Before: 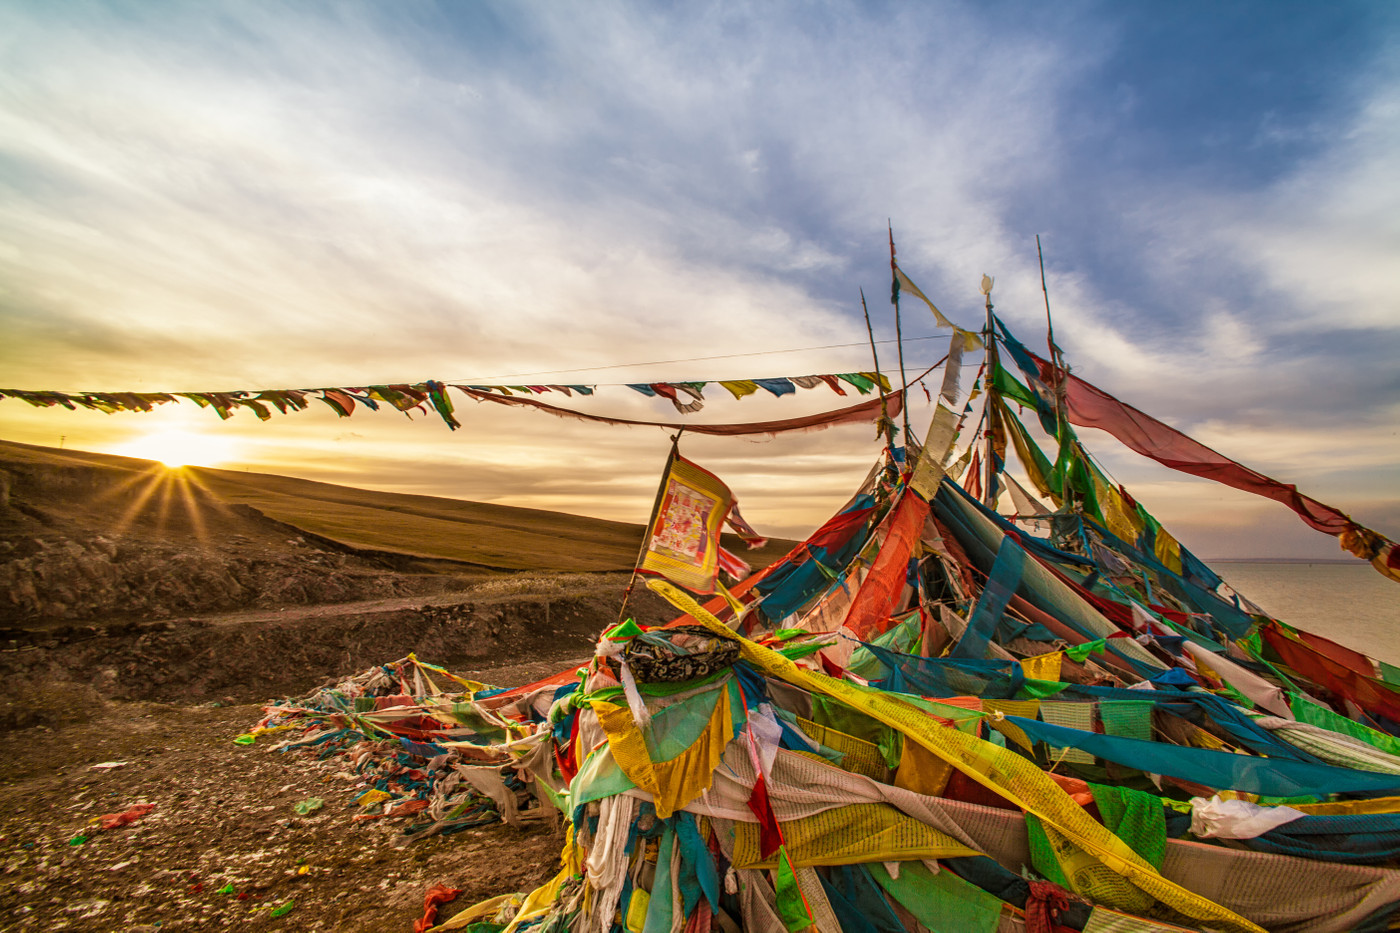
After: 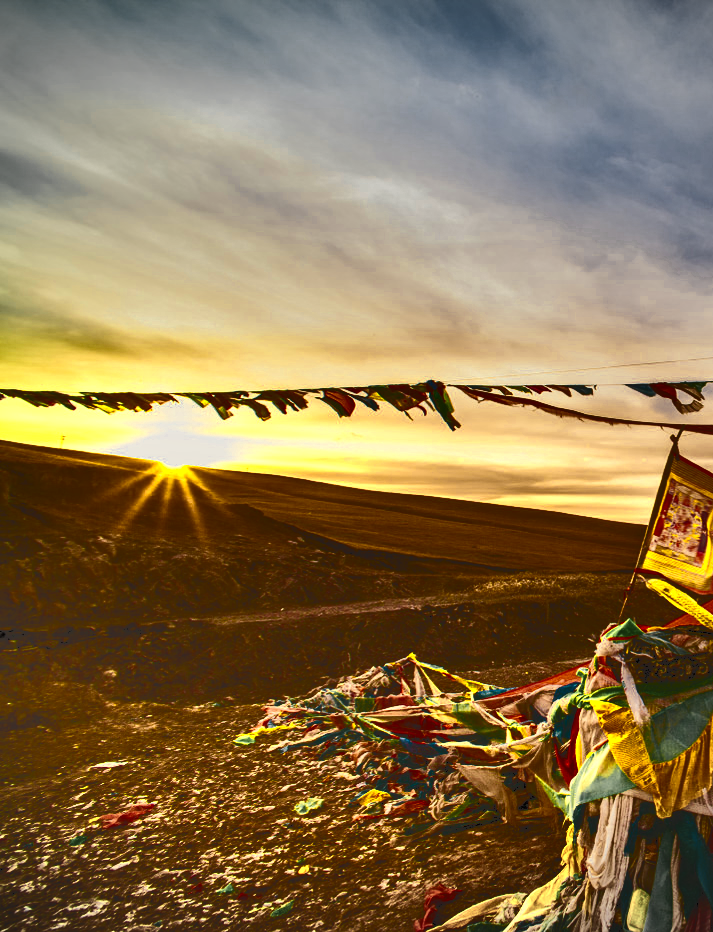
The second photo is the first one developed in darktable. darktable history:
color zones: curves: ch0 [(0.004, 0.306) (0.107, 0.448) (0.252, 0.656) (0.41, 0.398) (0.595, 0.515) (0.768, 0.628)]; ch1 [(0.07, 0.323) (0.151, 0.452) (0.252, 0.608) (0.346, 0.221) (0.463, 0.189) (0.61, 0.368) (0.735, 0.395) (0.921, 0.412)]; ch2 [(0, 0.476) (0.132, 0.512) (0.243, 0.512) (0.397, 0.48) (0.522, 0.376) (0.634, 0.536) (0.761, 0.46)]
crop and rotate: left 0.019%, top 0%, right 49.034%
shadows and highlights: shadows 79.12, white point adjustment -8.96, highlights -61.3, highlights color adjustment 73.91%, soften with gaussian
exposure: compensate highlight preservation false
vignetting: fall-off start 97.14%, width/height ratio 1.18
tone curve: curves: ch0 [(0, 0) (0.003, 0.13) (0.011, 0.13) (0.025, 0.134) (0.044, 0.136) (0.069, 0.139) (0.1, 0.144) (0.136, 0.151) (0.177, 0.171) (0.224, 0.2) (0.277, 0.247) (0.335, 0.318) (0.399, 0.412) (0.468, 0.536) (0.543, 0.659) (0.623, 0.746) (0.709, 0.812) (0.801, 0.871) (0.898, 0.915) (1, 1)], color space Lab, independent channels, preserve colors none
contrast brightness saturation: brightness -0.253, saturation 0.199
